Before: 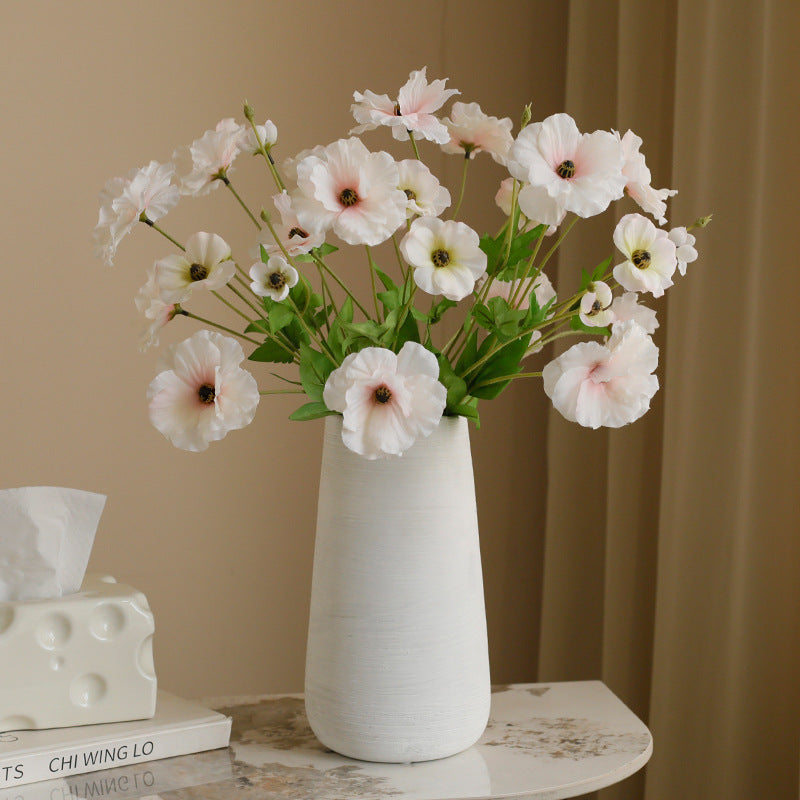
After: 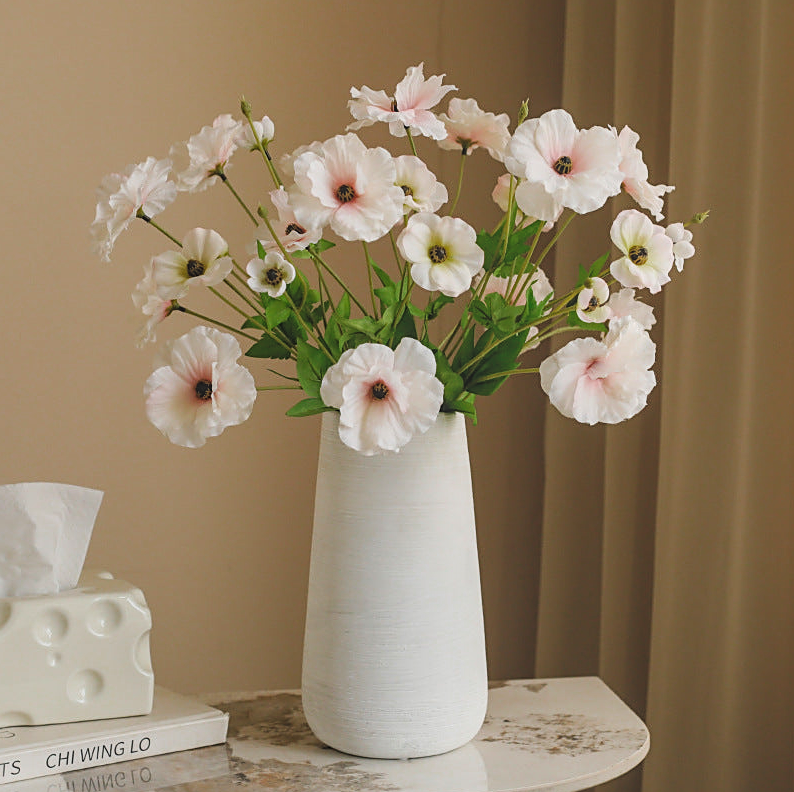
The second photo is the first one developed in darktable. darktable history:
filmic rgb: black relative exposure -7.71 EV, white relative exposure 4.44 EV, target black luminance 0%, hardness 3.75, latitude 50.79%, contrast 1.068, highlights saturation mix 9.57%, shadows ↔ highlights balance -0.219%
sharpen: on, module defaults
crop: left 0.433%, top 0.502%, right 0.234%, bottom 0.41%
color zones: curves: ch0 [(0, 0.425) (0.143, 0.422) (0.286, 0.42) (0.429, 0.419) (0.571, 0.419) (0.714, 0.42) (0.857, 0.422) (1, 0.425)]; ch1 [(0, 0.666) (0.143, 0.669) (0.286, 0.671) (0.429, 0.67) (0.571, 0.67) (0.714, 0.67) (0.857, 0.67) (1, 0.666)]
exposure: black level correction -0.041, exposure 0.063 EV, compensate highlight preservation false
local contrast: detail 140%
